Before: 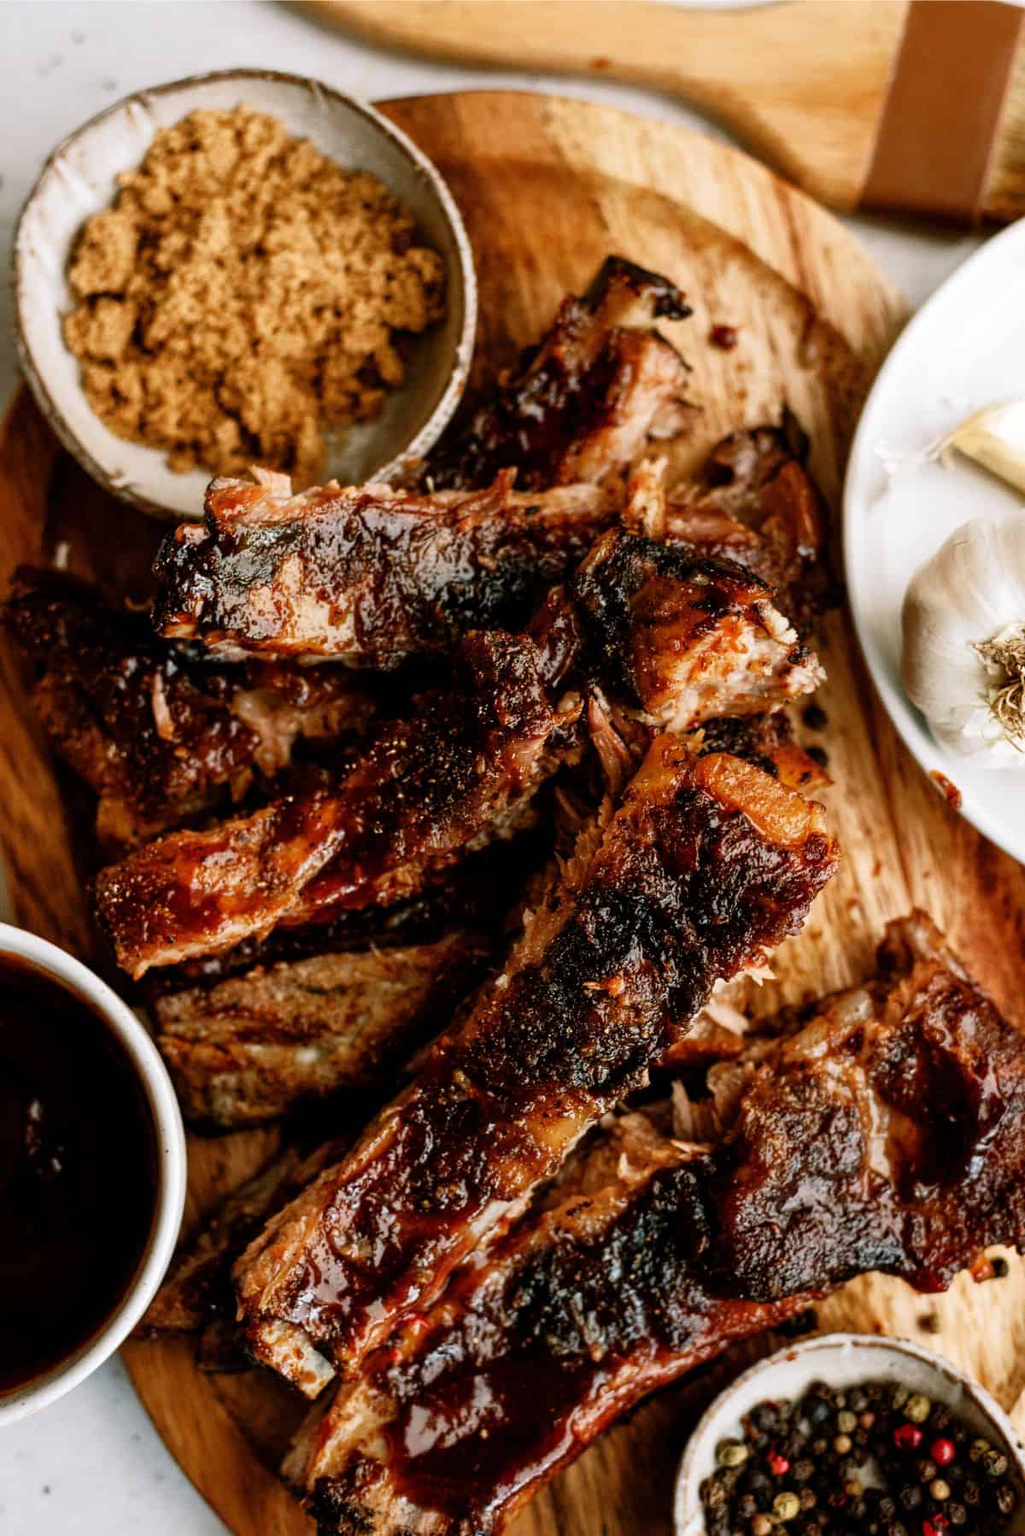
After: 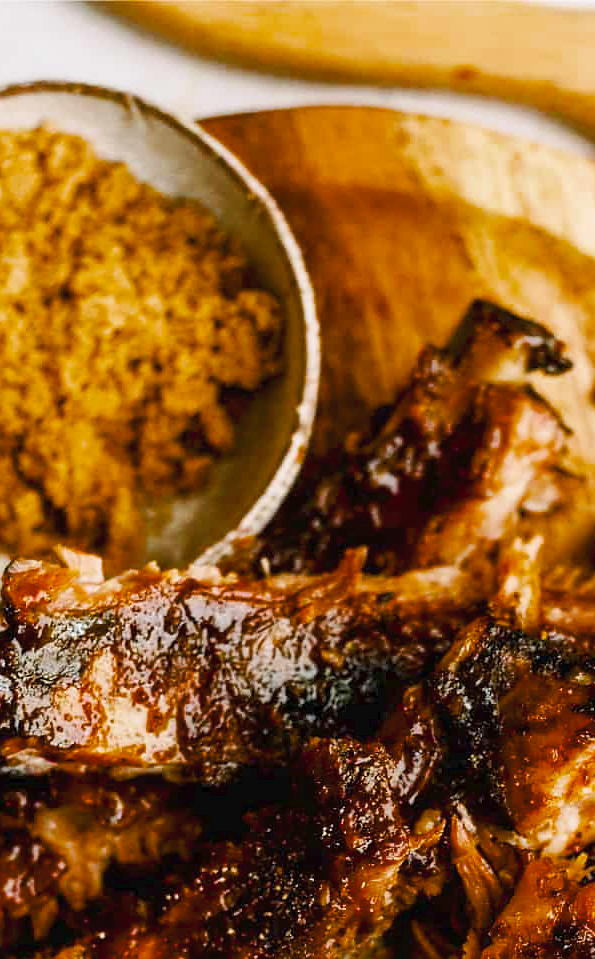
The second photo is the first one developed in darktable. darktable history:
sharpen: radius 0.976, amount 0.602
exposure: compensate highlight preservation false
tone curve: curves: ch0 [(0, 0) (0.003, 0.023) (0.011, 0.033) (0.025, 0.057) (0.044, 0.099) (0.069, 0.132) (0.1, 0.155) (0.136, 0.179) (0.177, 0.213) (0.224, 0.255) (0.277, 0.299) (0.335, 0.347) (0.399, 0.407) (0.468, 0.473) (0.543, 0.546) (0.623, 0.619) (0.709, 0.698) (0.801, 0.775) (0.898, 0.871) (1, 1)], preserve colors none
color balance rgb: perceptual saturation grading › global saturation 29.861%, saturation formula JzAzBz (2021)
crop: left 19.867%, right 30.478%, bottom 46.609%
base curve: curves: ch0 [(0, 0) (0.204, 0.334) (0.55, 0.733) (1, 1)], preserve colors none
